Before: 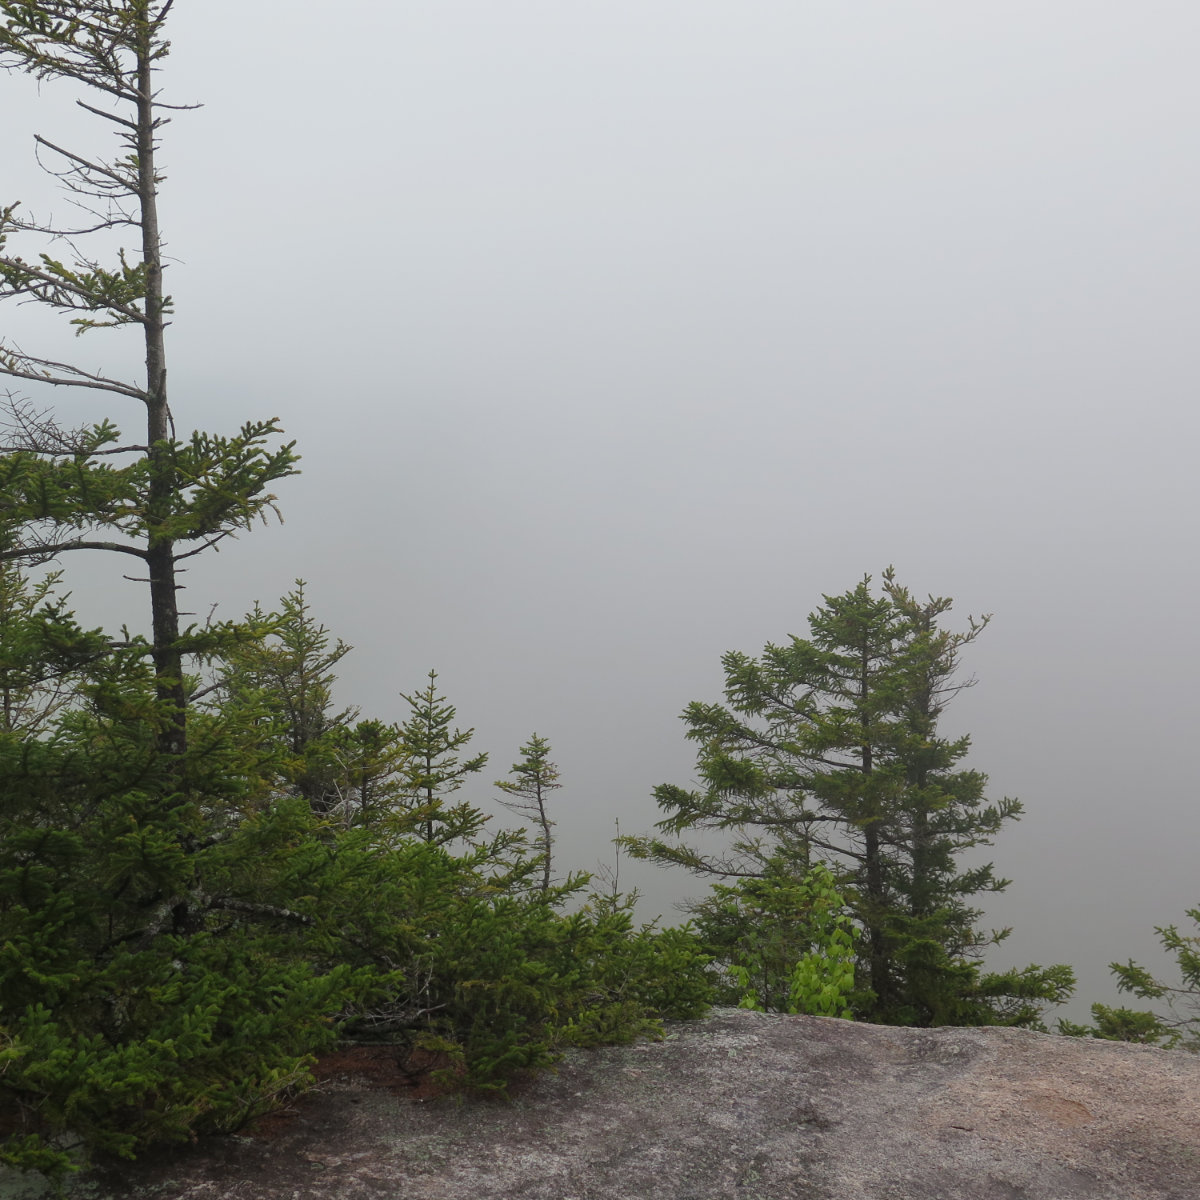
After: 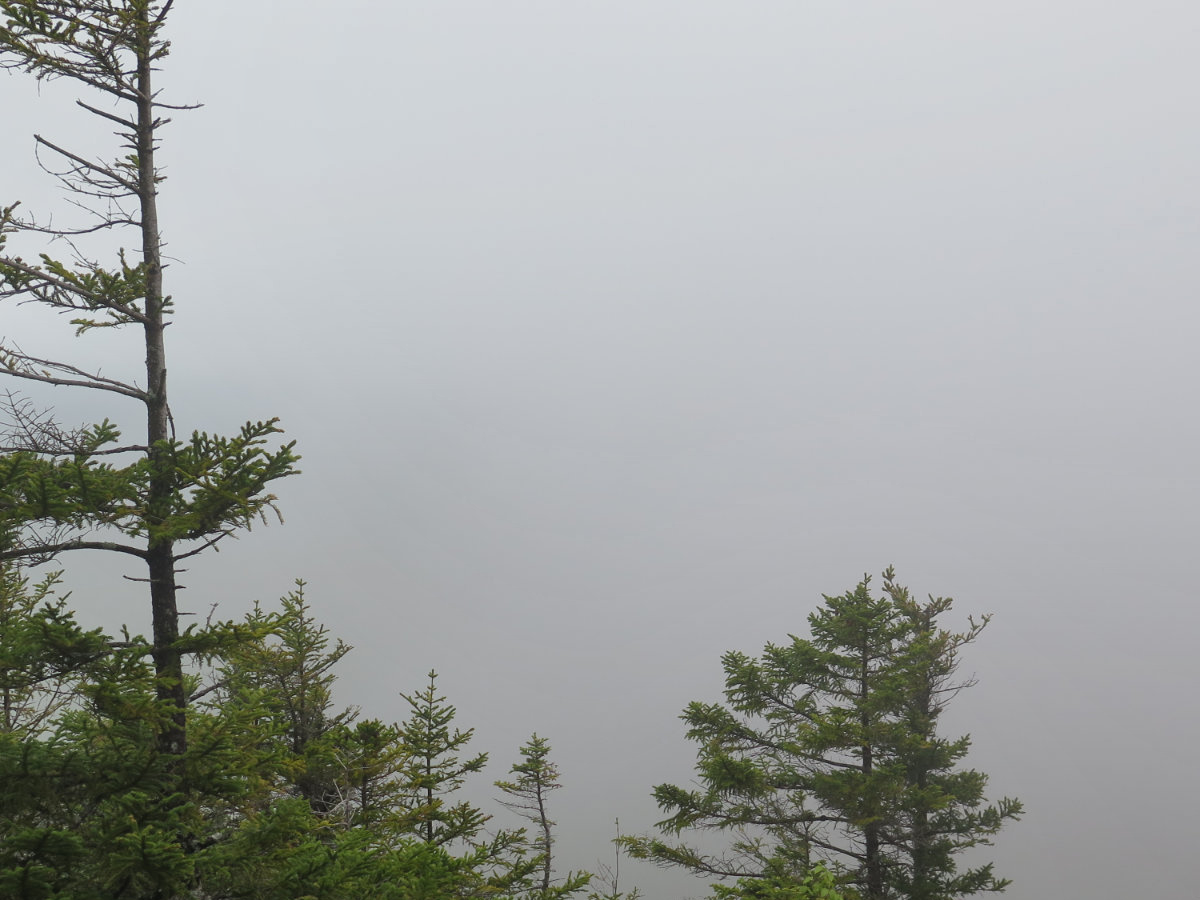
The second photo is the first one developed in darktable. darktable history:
crop: bottom 24.978%
shadows and highlights: shadows 36.32, highlights -28.13, soften with gaussian
